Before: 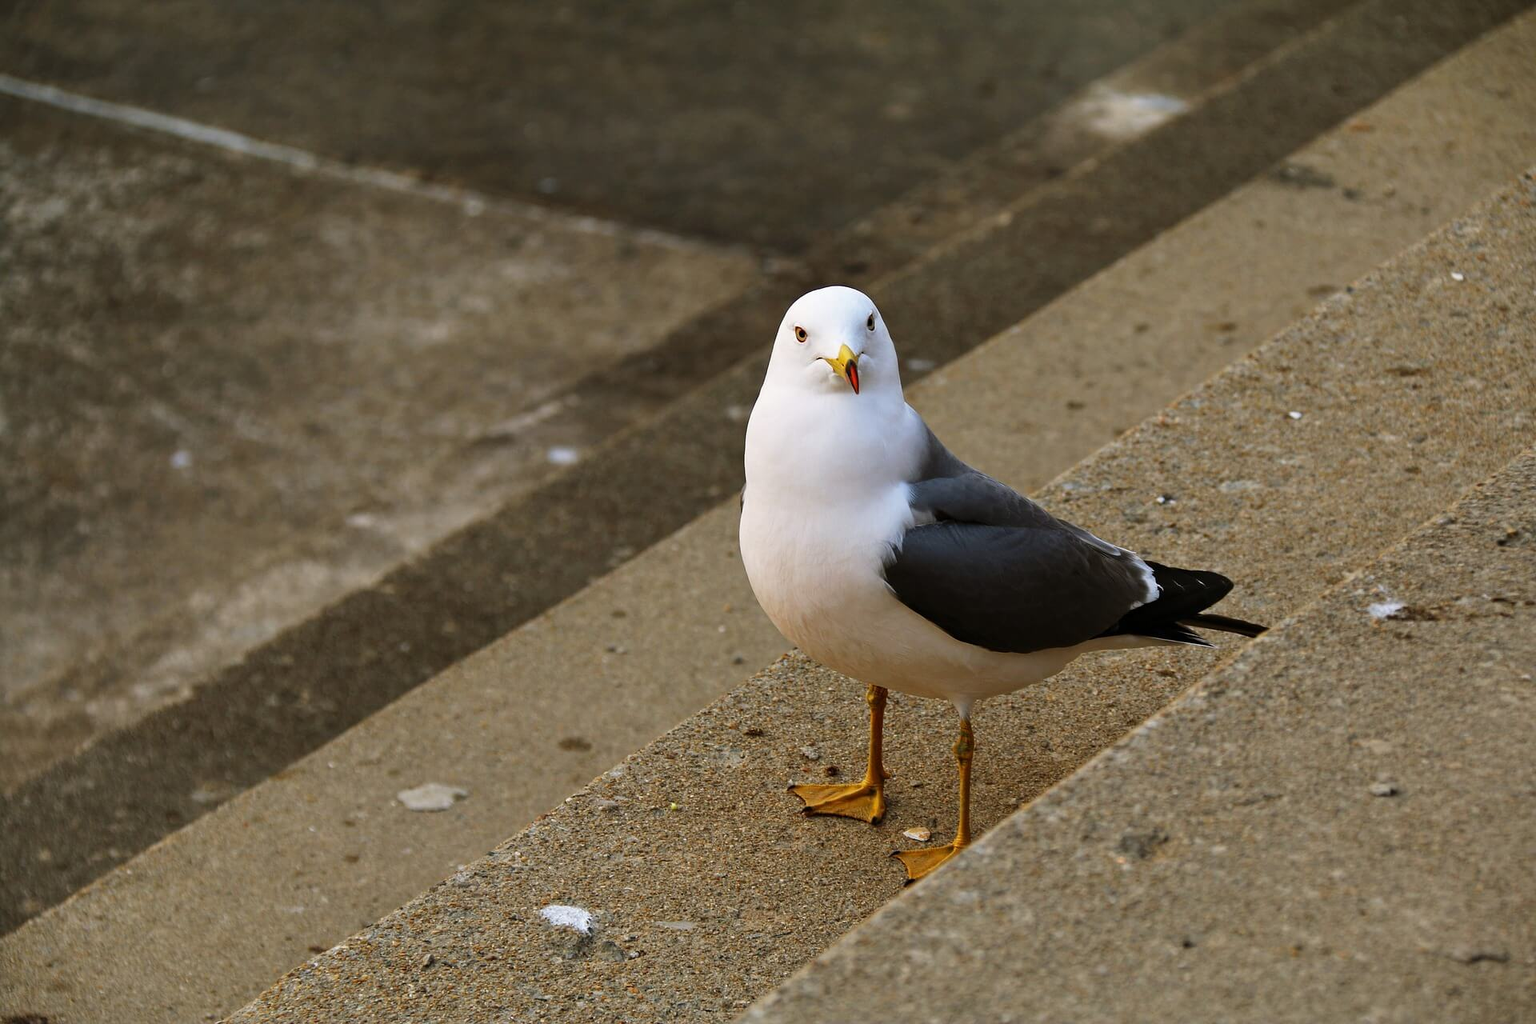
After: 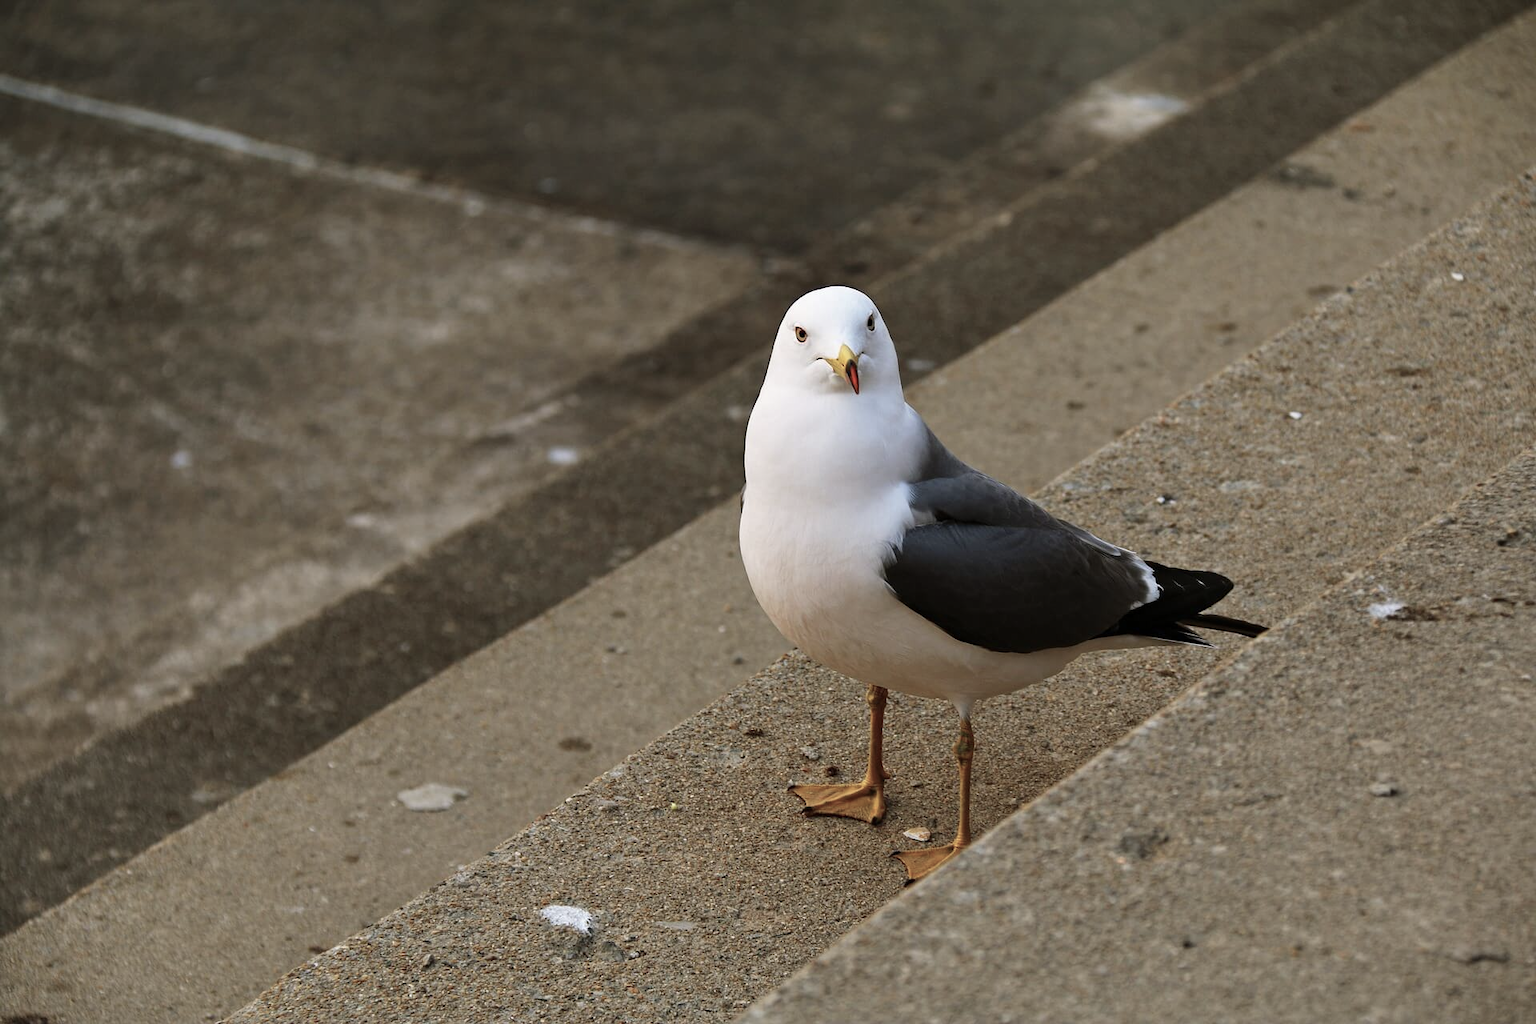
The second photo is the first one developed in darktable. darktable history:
color balance rgb: perceptual saturation grading › global saturation -31.854%
